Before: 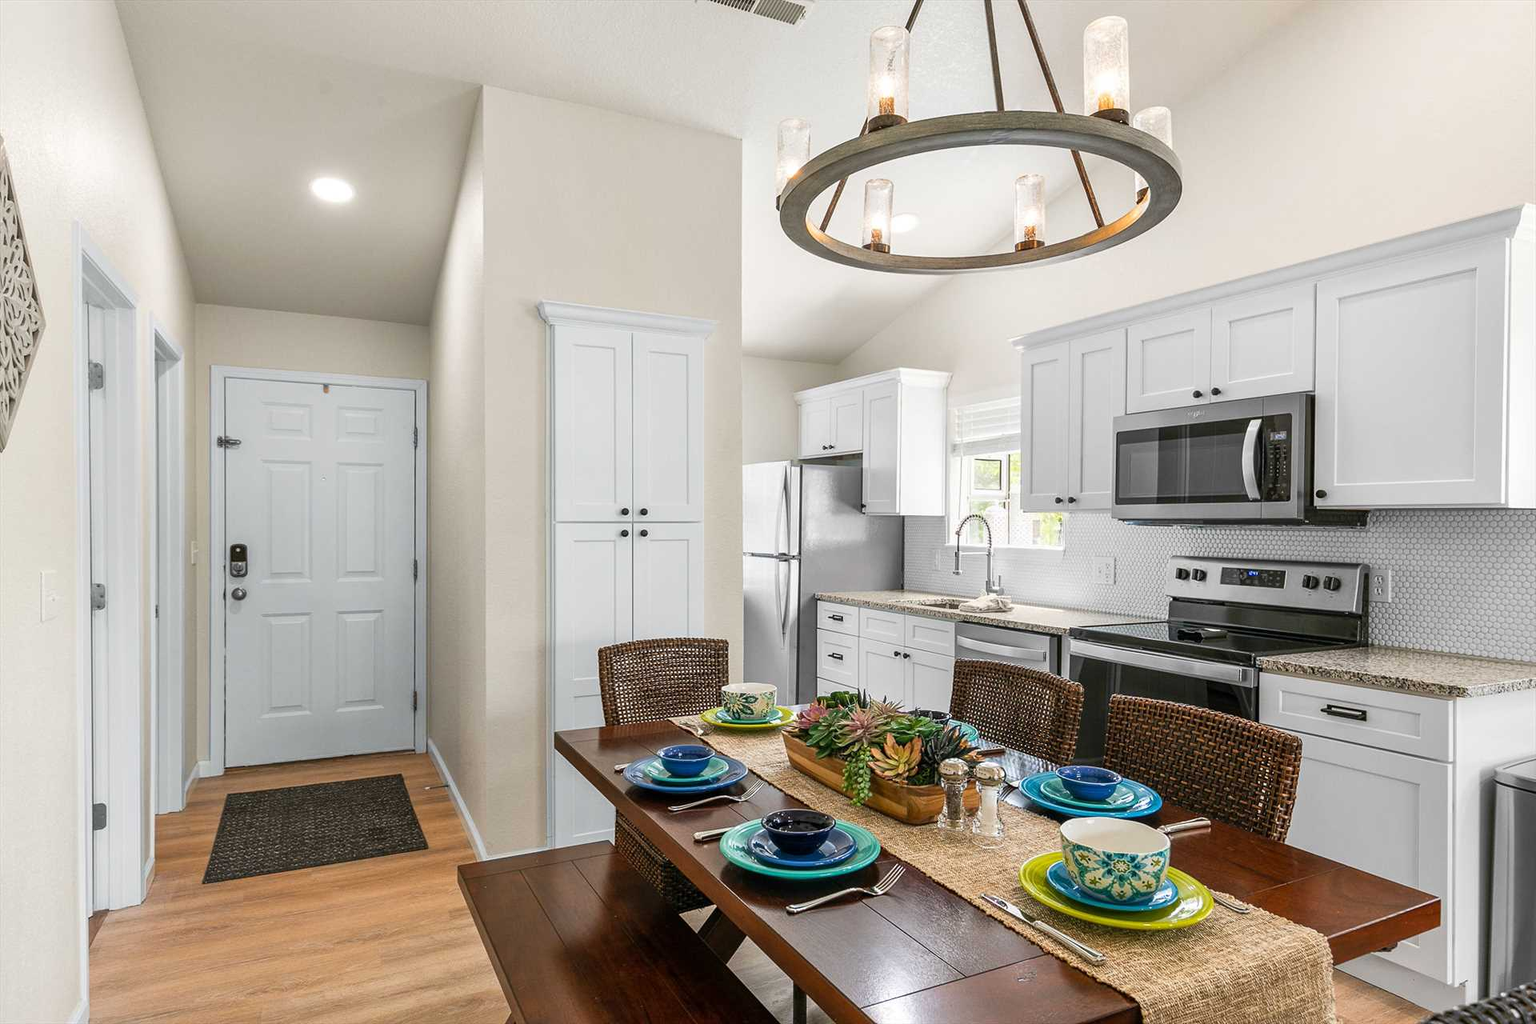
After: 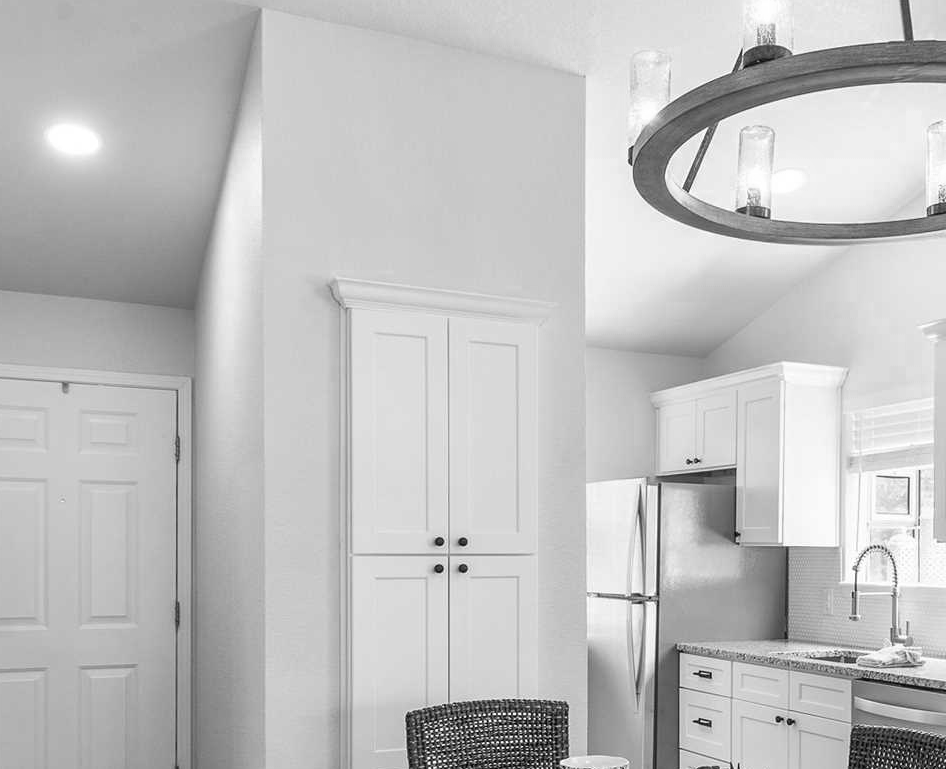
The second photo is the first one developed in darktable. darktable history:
color zones: curves: ch0 [(0.004, 0.588) (0.116, 0.636) (0.259, 0.476) (0.423, 0.464) (0.75, 0.5)]; ch1 [(0, 0) (0.143, 0) (0.286, 0) (0.429, 0) (0.571, 0) (0.714, 0) (0.857, 0)]
crop: left 17.835%, top 7.675%, right 32.881%, bottom 32.213%
bloom: size 3%, threshold 100%, strength 0%
